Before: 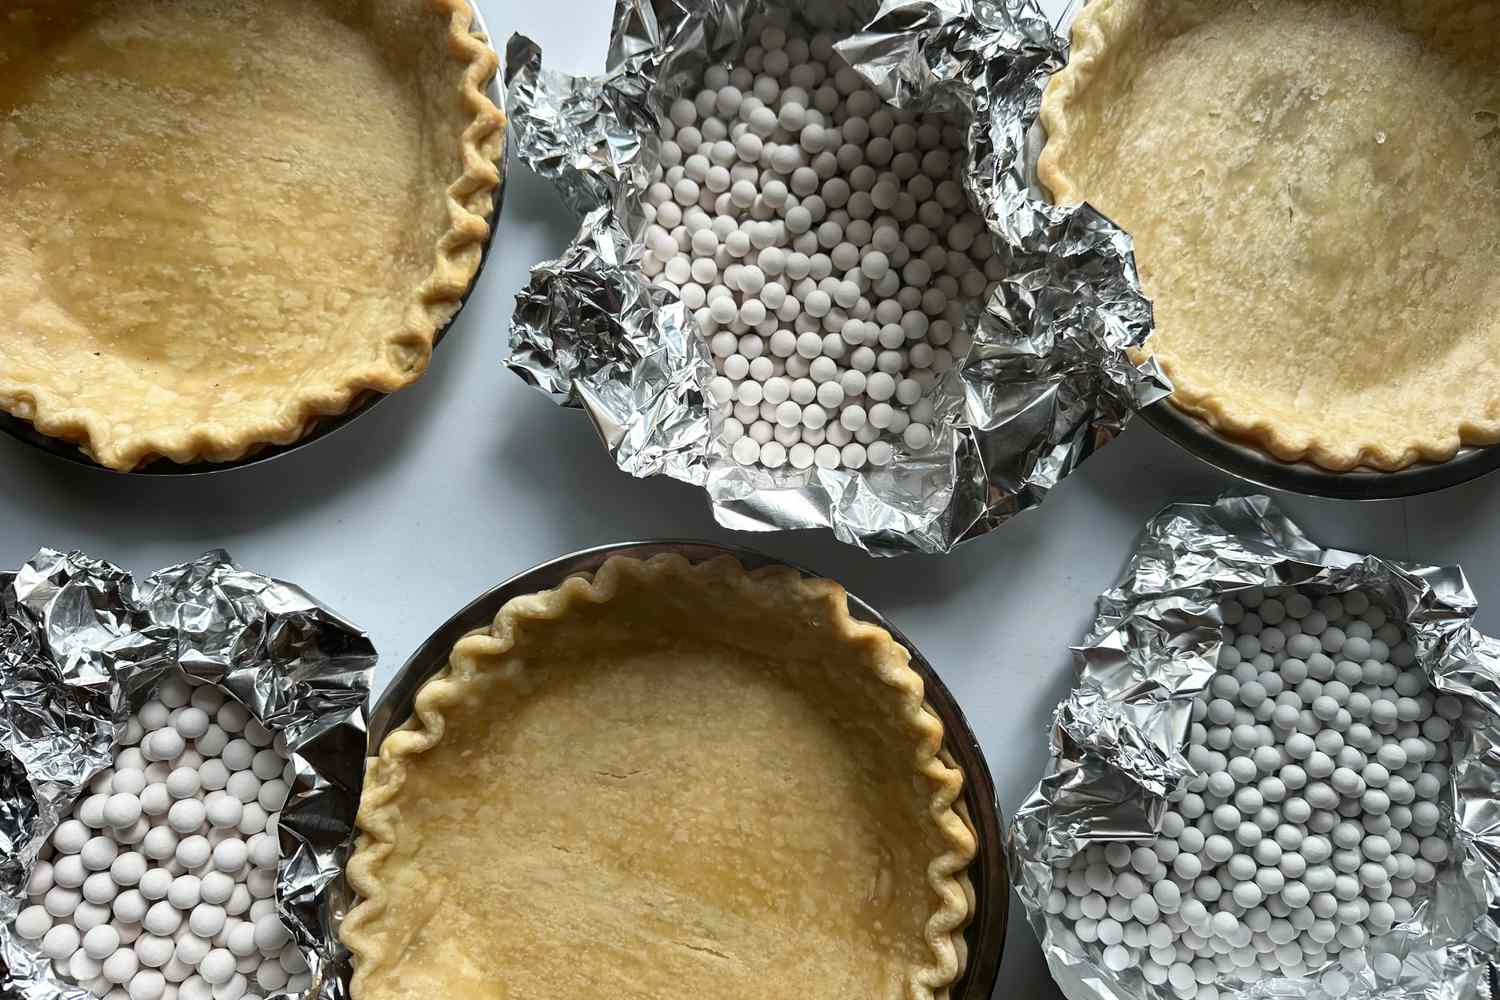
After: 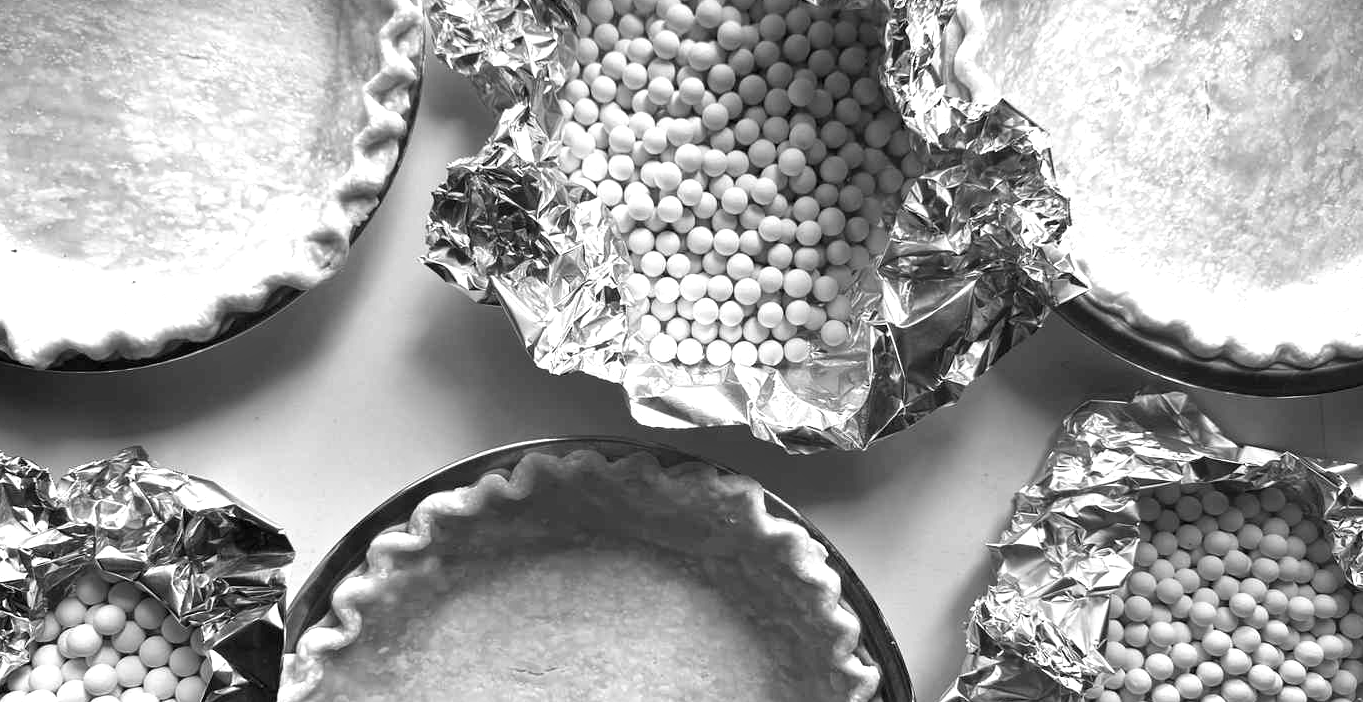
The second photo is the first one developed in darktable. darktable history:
crop: left 5.596%, top 10.314%, right 3.534%, bottom 19.395%
exposure: black level correction 0, exposure 1.45 EV, compensate exposure bias true, compensate highlight preservation false
monochrome: a 79.32, b 81.83, size 1.1
